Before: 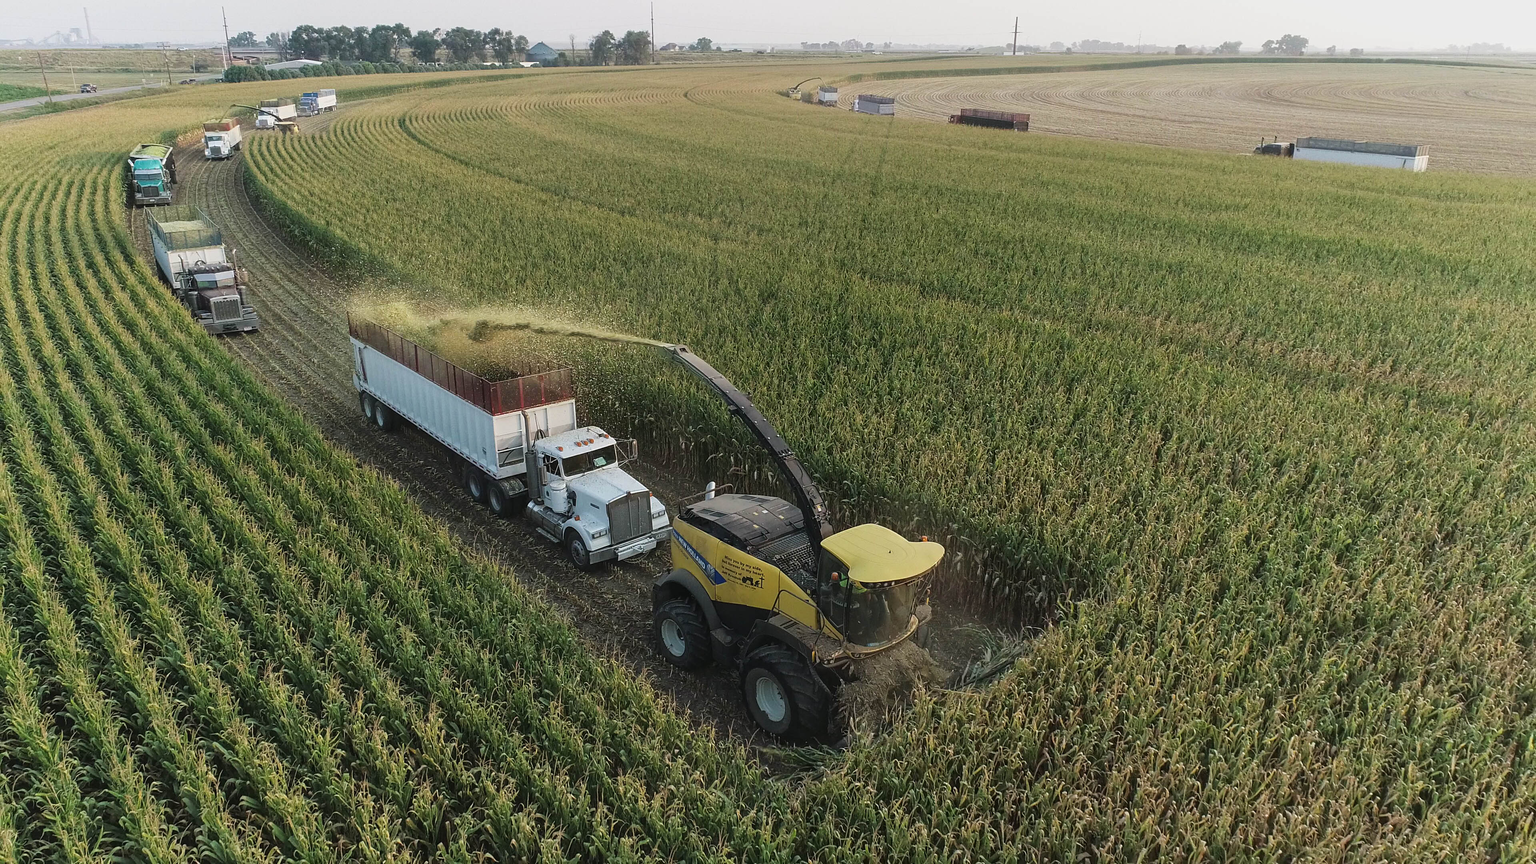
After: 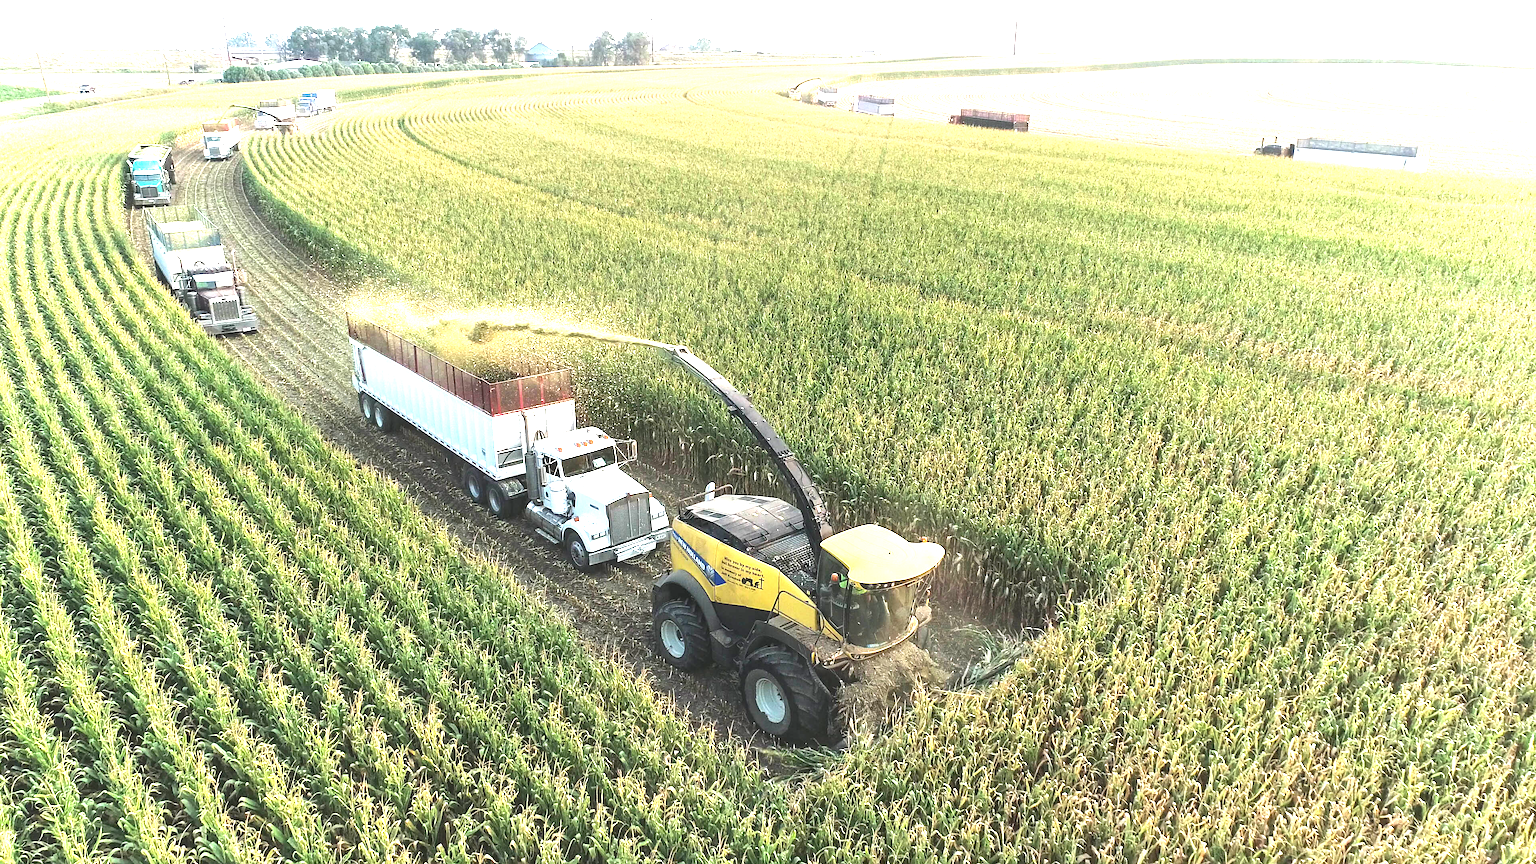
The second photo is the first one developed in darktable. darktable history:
exposure: black level correction 0, exposure 2.087 EV, compensate exposure bias true, compensate highlight preservation false
tone equalizer: on, module defaults
crop: left 0.123%
